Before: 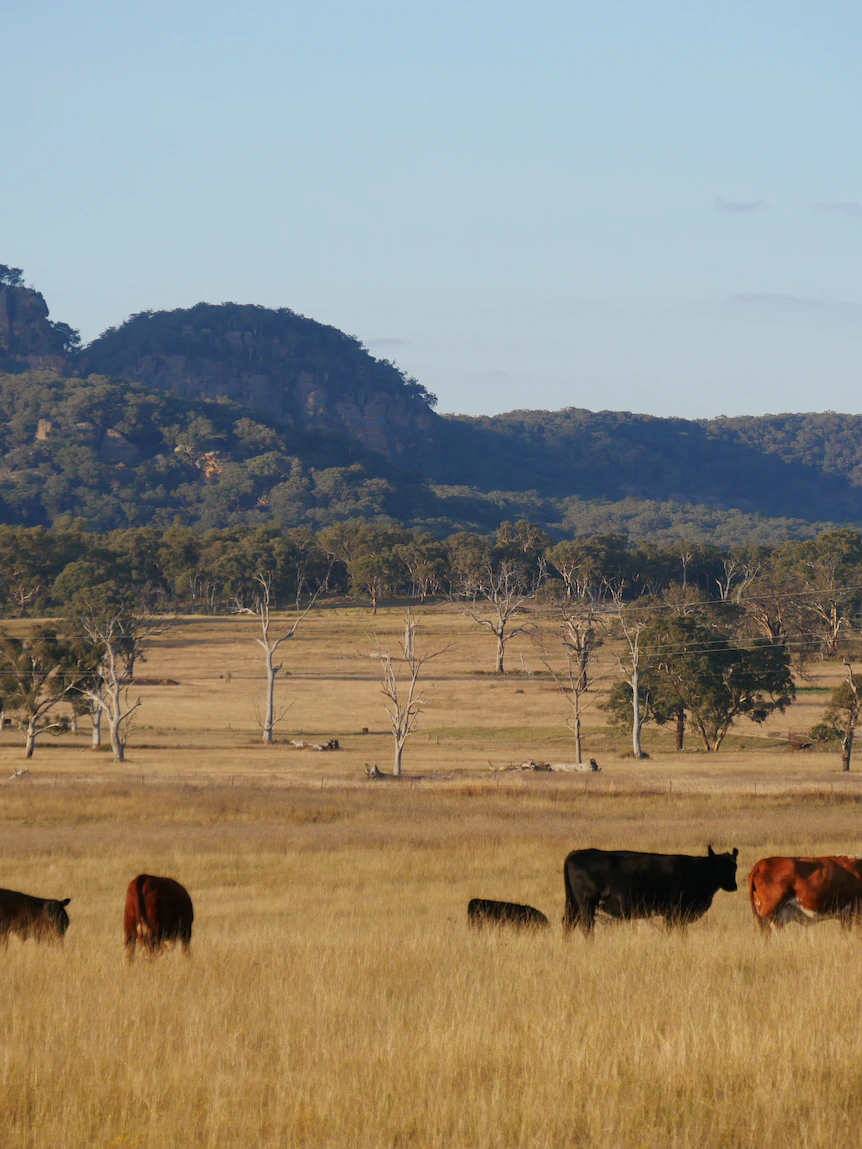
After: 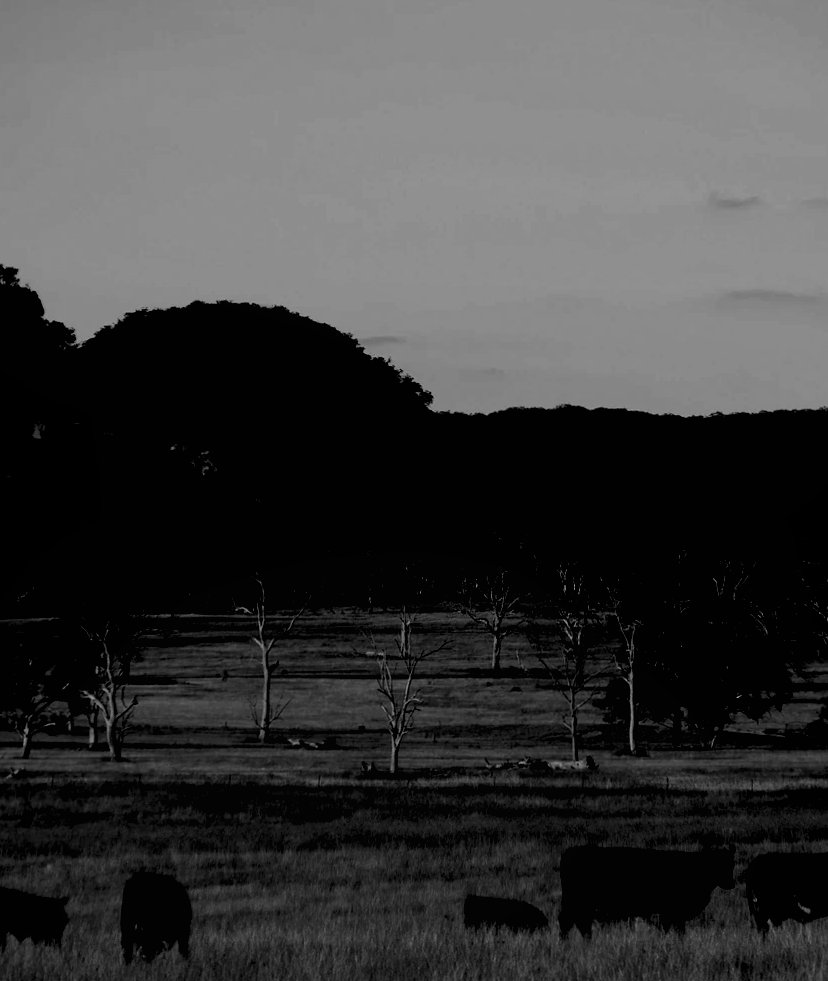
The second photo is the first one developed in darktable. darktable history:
local contrast: mode bilateral grid, contrast 100, coarseness 100, detail 91%, midtone range 0.2
crop and rotate: angle 0.2°, left 0.275%, right 3.127%, bottom 14.18%
monochrome: on, module defaults
levels: levels [0.514, 0.759, 1]
